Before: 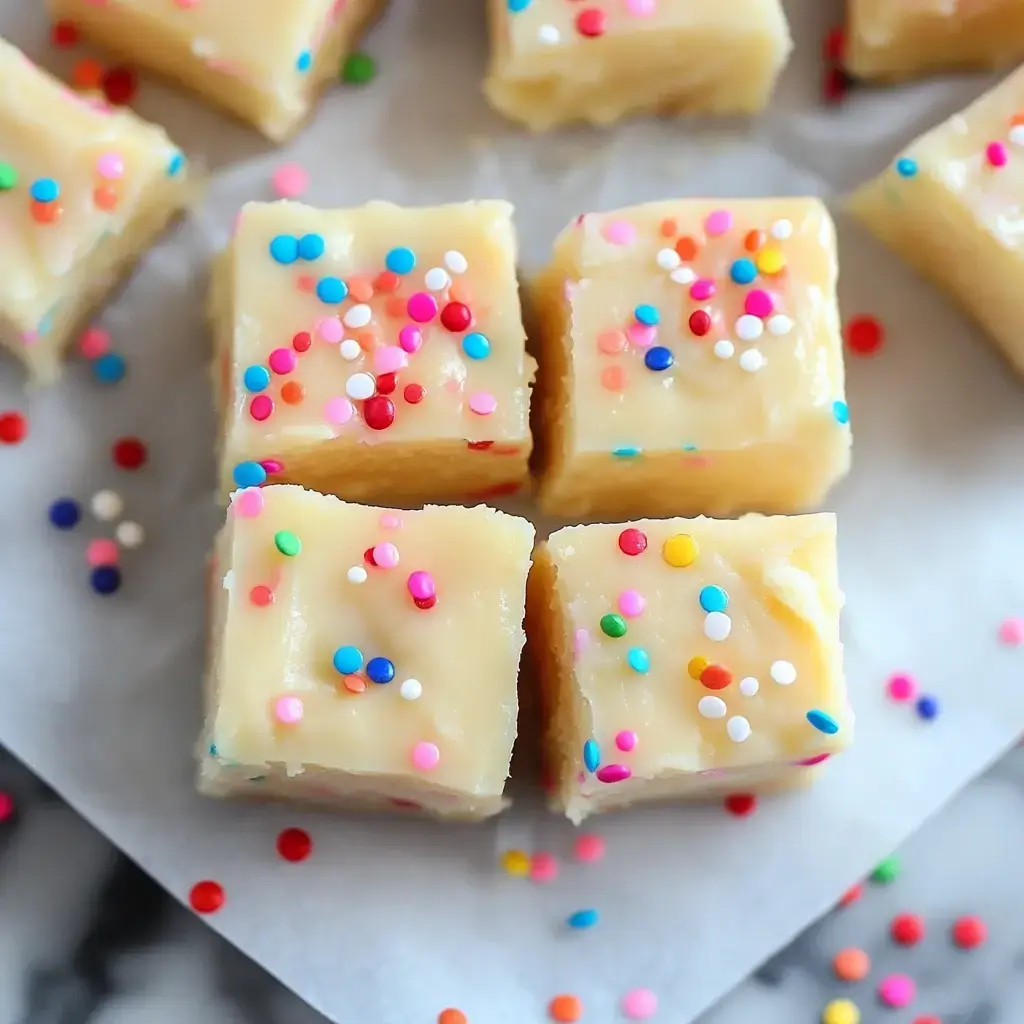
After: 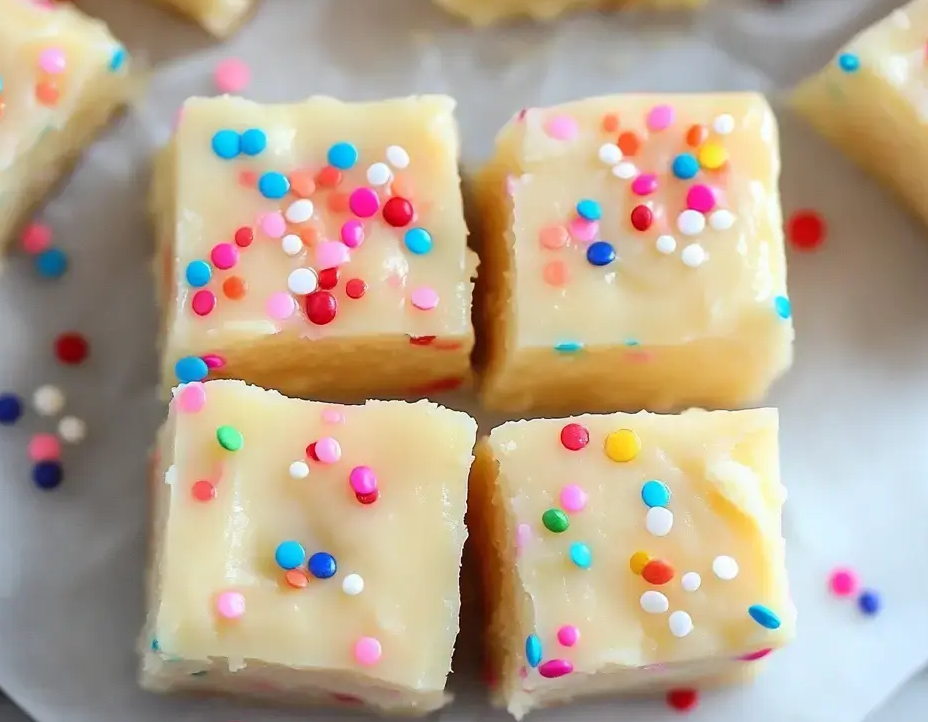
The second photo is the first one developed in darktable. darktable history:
crop: left 5.686%, top 10.313%, right 3.649%, bottom 19.154%
